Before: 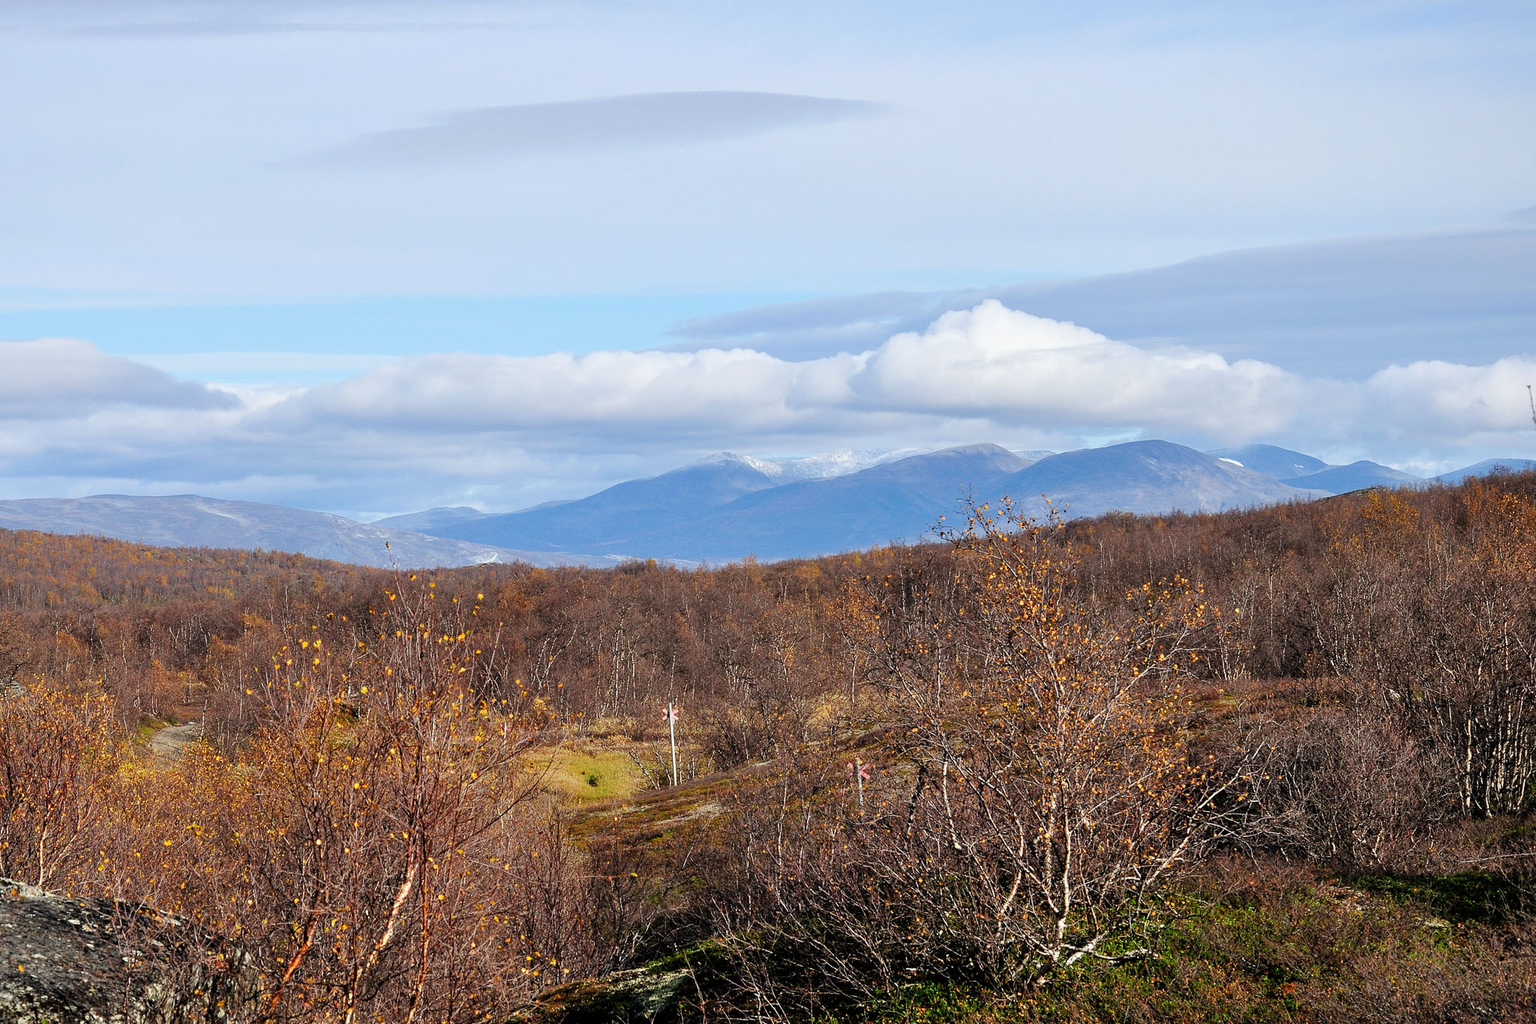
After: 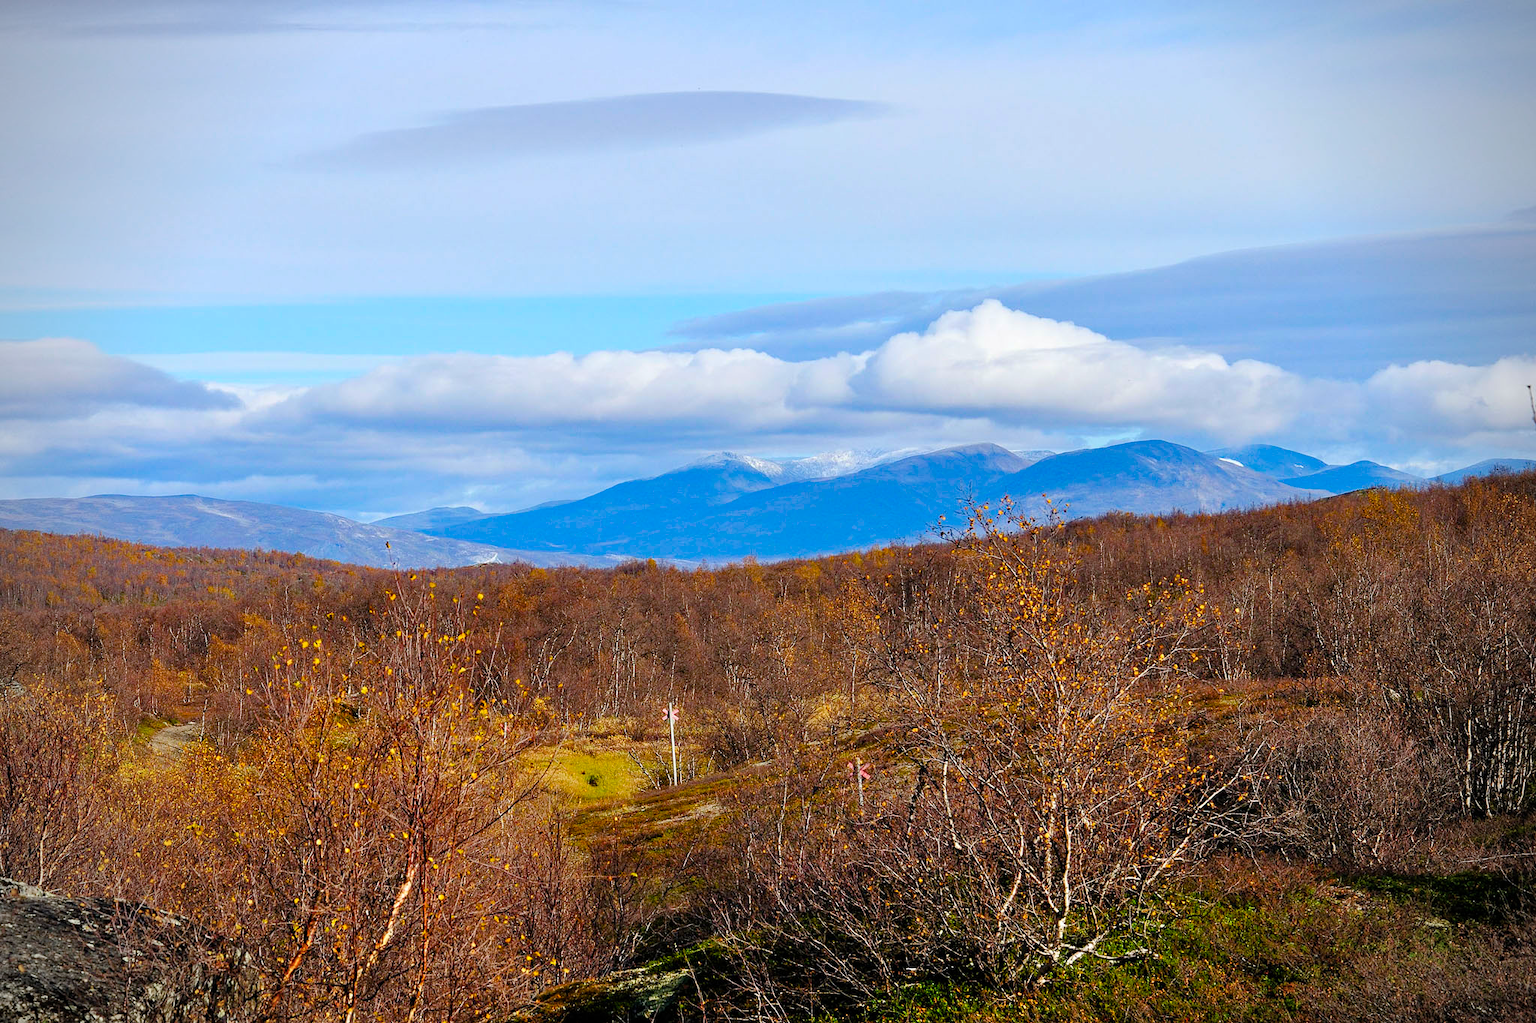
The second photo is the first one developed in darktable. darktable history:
contrast brightness saturation: saturation -0.05
vignetting: unbound false
haze removal: strength 0.29, distance 0.25, compatibility mode true, adaptive false
color balance rgb: perceptual saturation grading › global saturation 20%, perceptual saturation grading › highlights -25%, perceptual saturation grading › shadows 25%, global vibrance 50%
